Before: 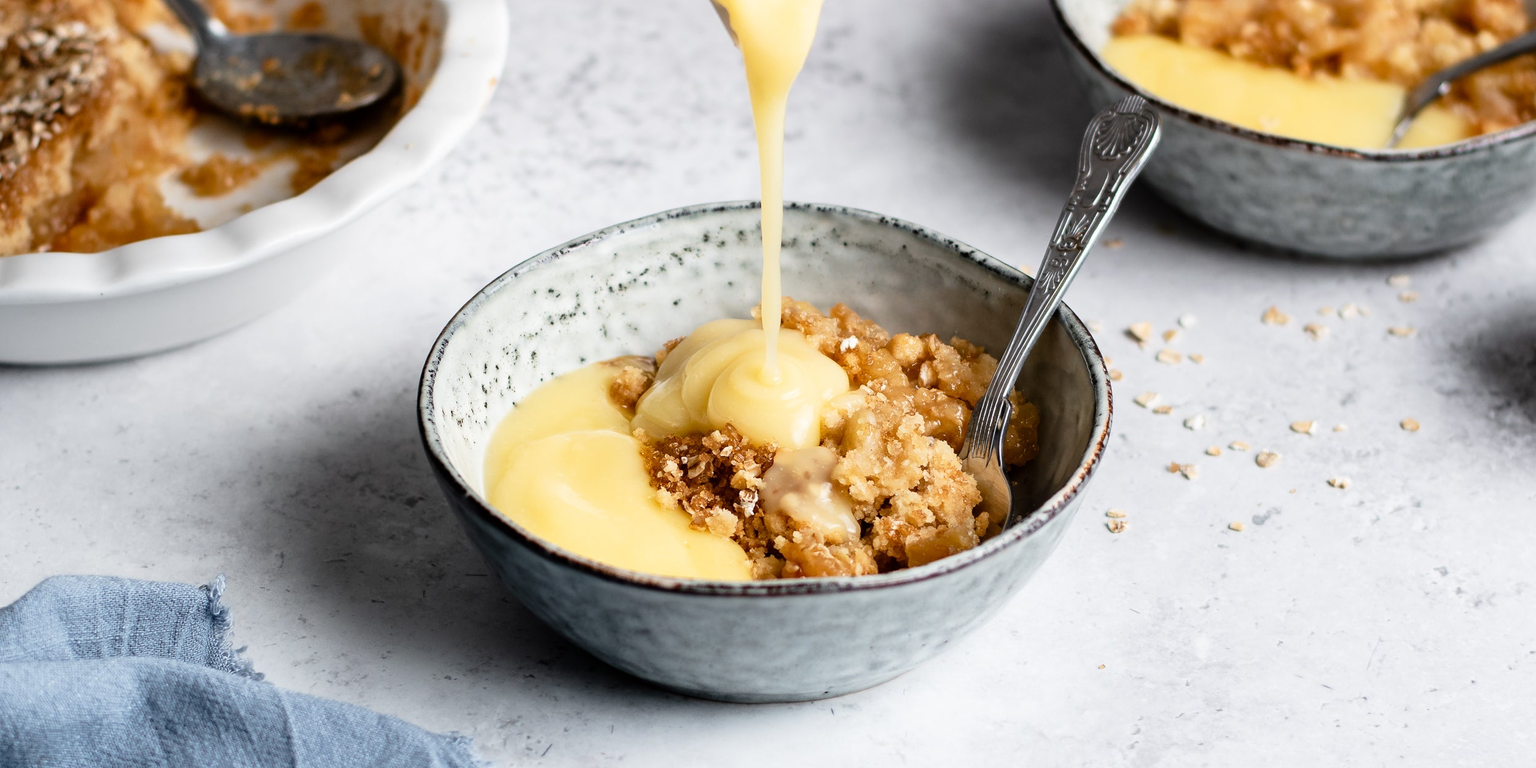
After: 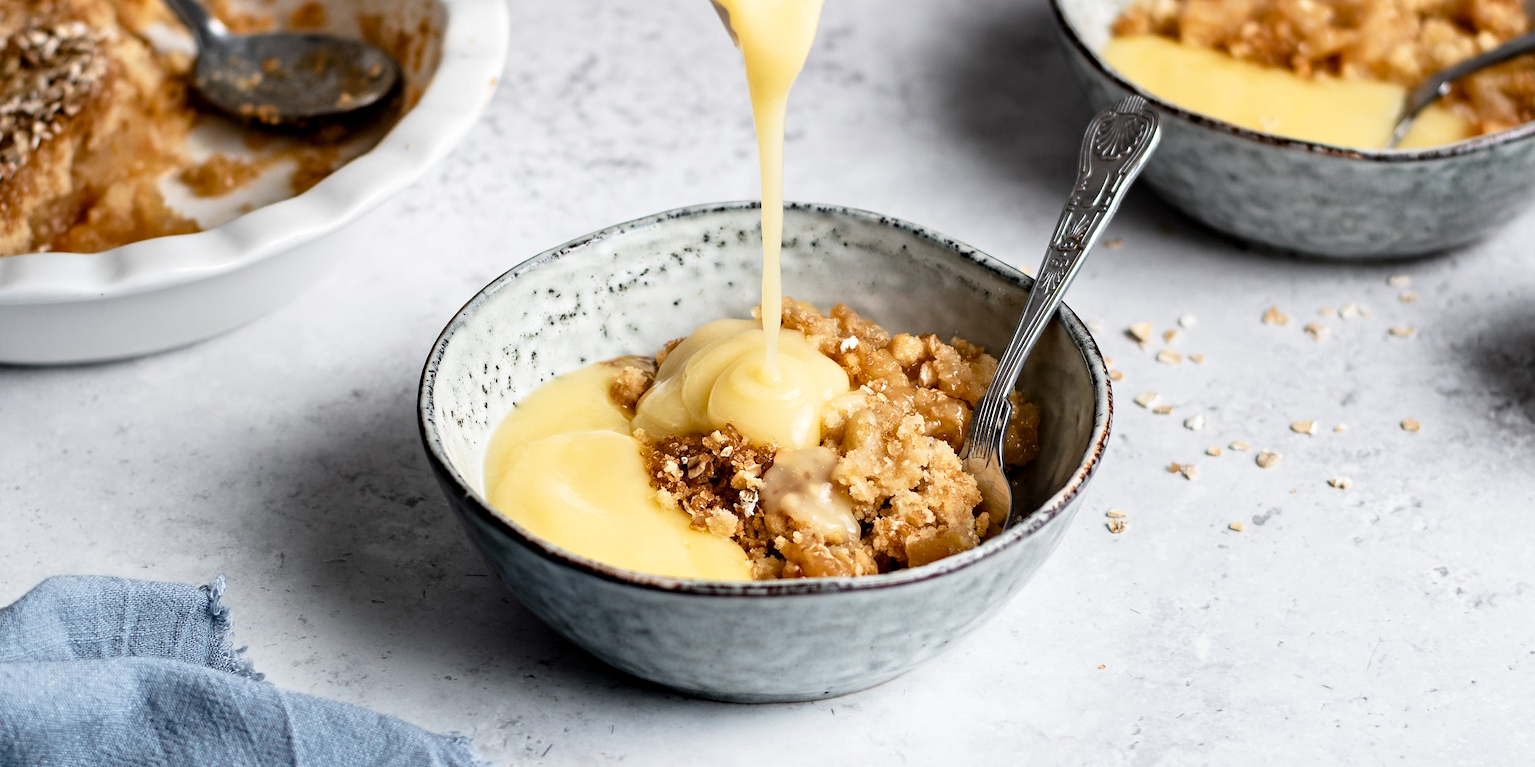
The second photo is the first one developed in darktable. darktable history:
contrast equalizer: octaves 7, y [[0.5, 0.501, 0.532, 0.538, 0.54, 0.541], [0.5 ×6], [0.5 ×6], [0 ×6], [0 ×6]]
